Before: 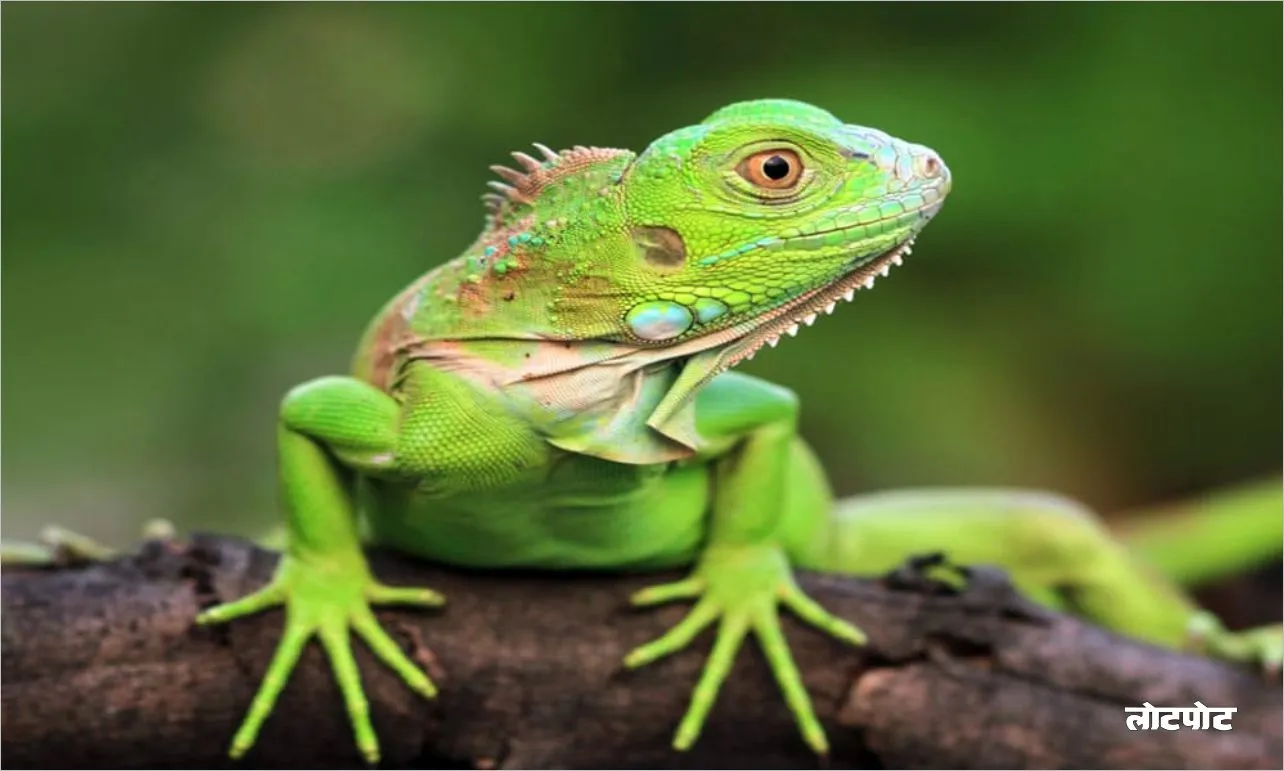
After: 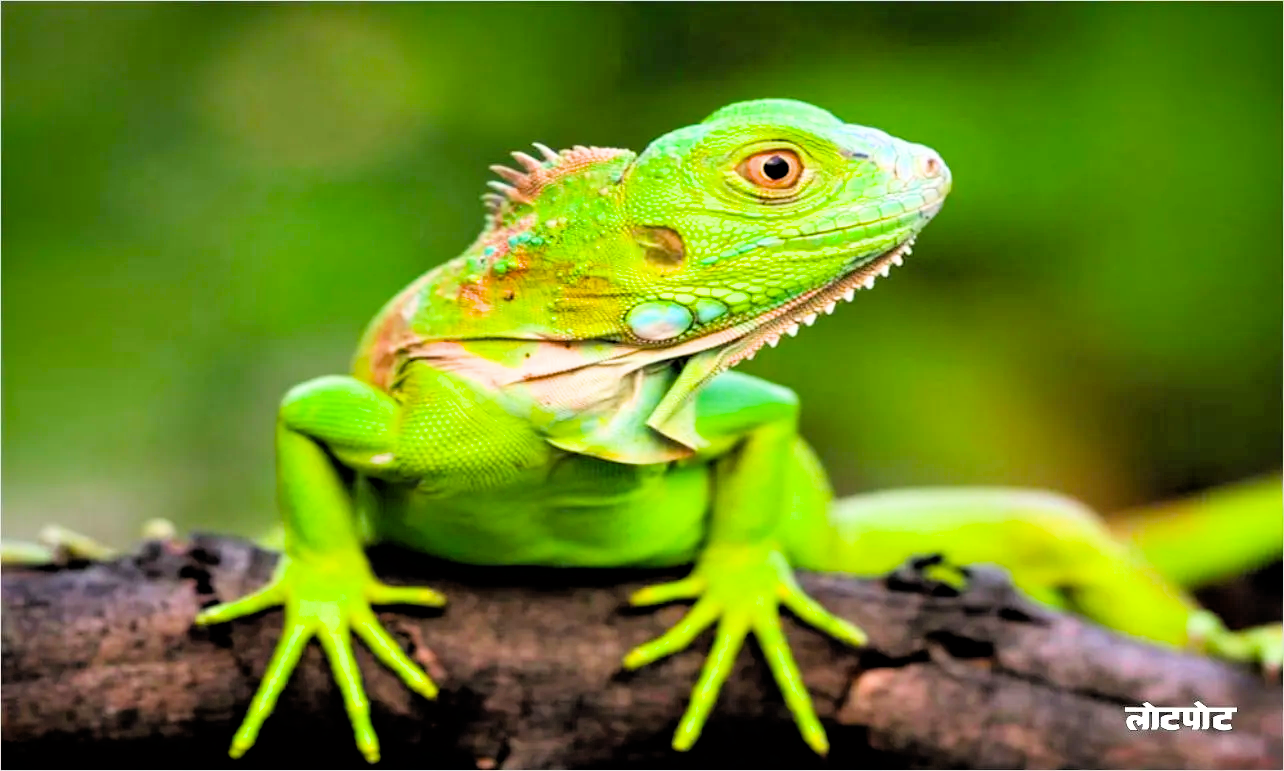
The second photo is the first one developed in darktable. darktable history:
shadows and highlights: shadows 47.45, highlights -40.76, soften with gaussian
color balance rgb: linear chroma grading › shadows -7.561%, linear chroma grading › global chroma 9.746%, perceptual saturation grading › global saturation 29.94%, global vibrance 3.011%
filmic rgb: black relative exposure -3.35 EV, white relative exposure 3.45 EV, hardness 2.37, contrast 1.104, preserve chrominance max RGB, iterations of high-quality reconstruction 0
tone equalizer: on, module defaults
exposure: exposure 1 EV, compensate highlight preservation false
